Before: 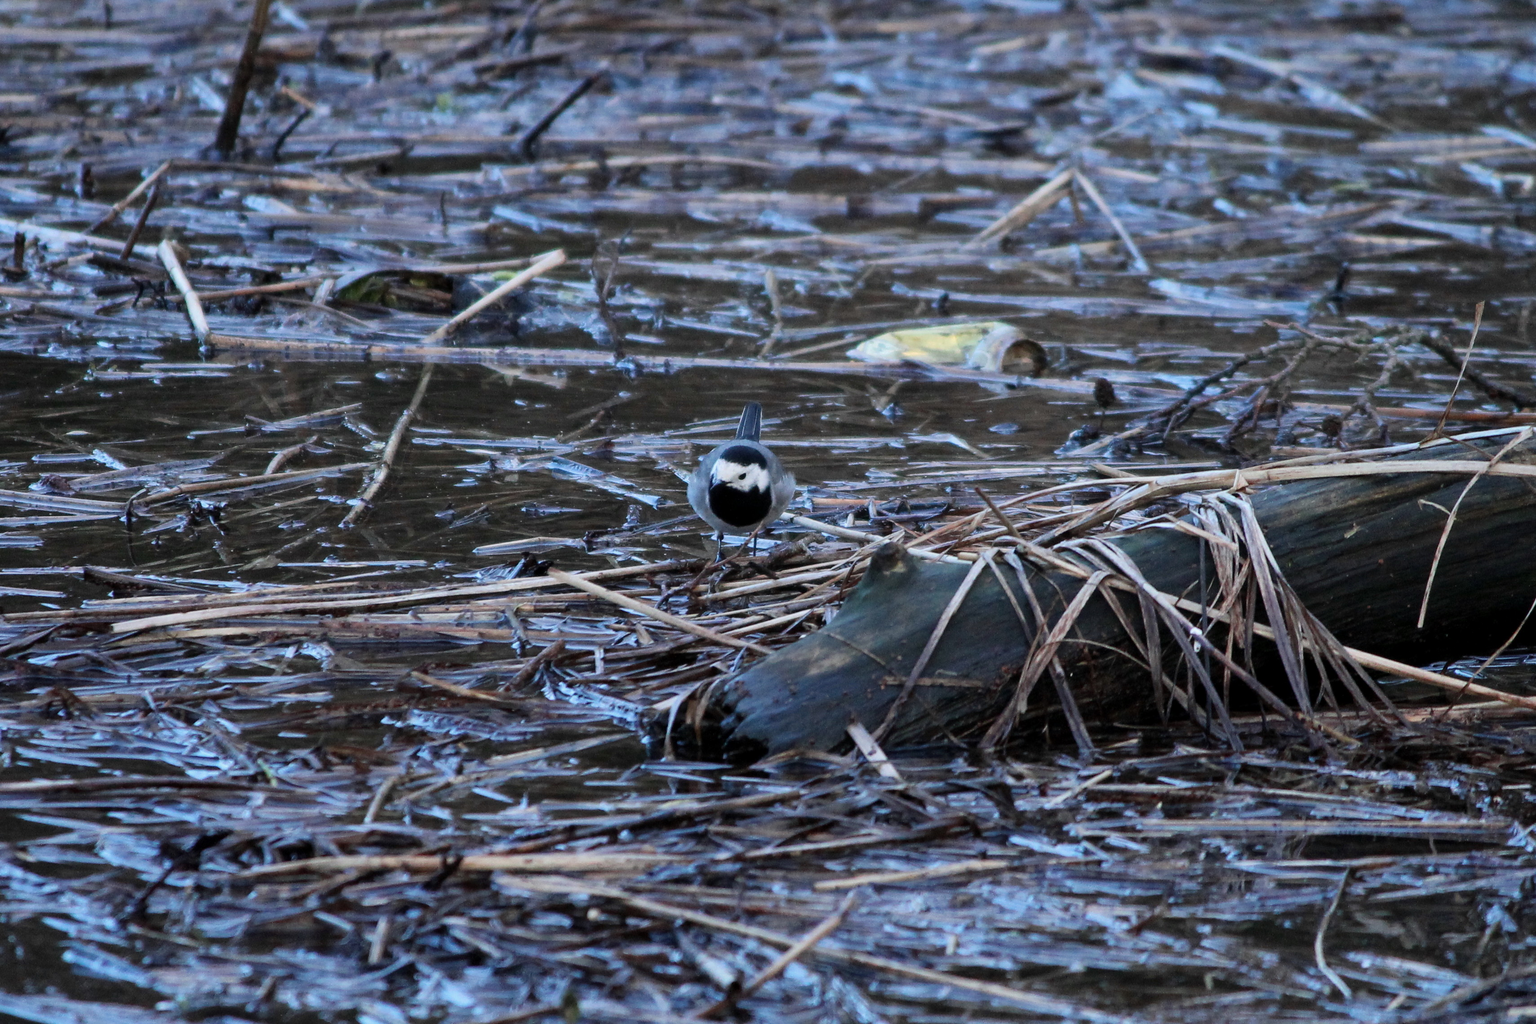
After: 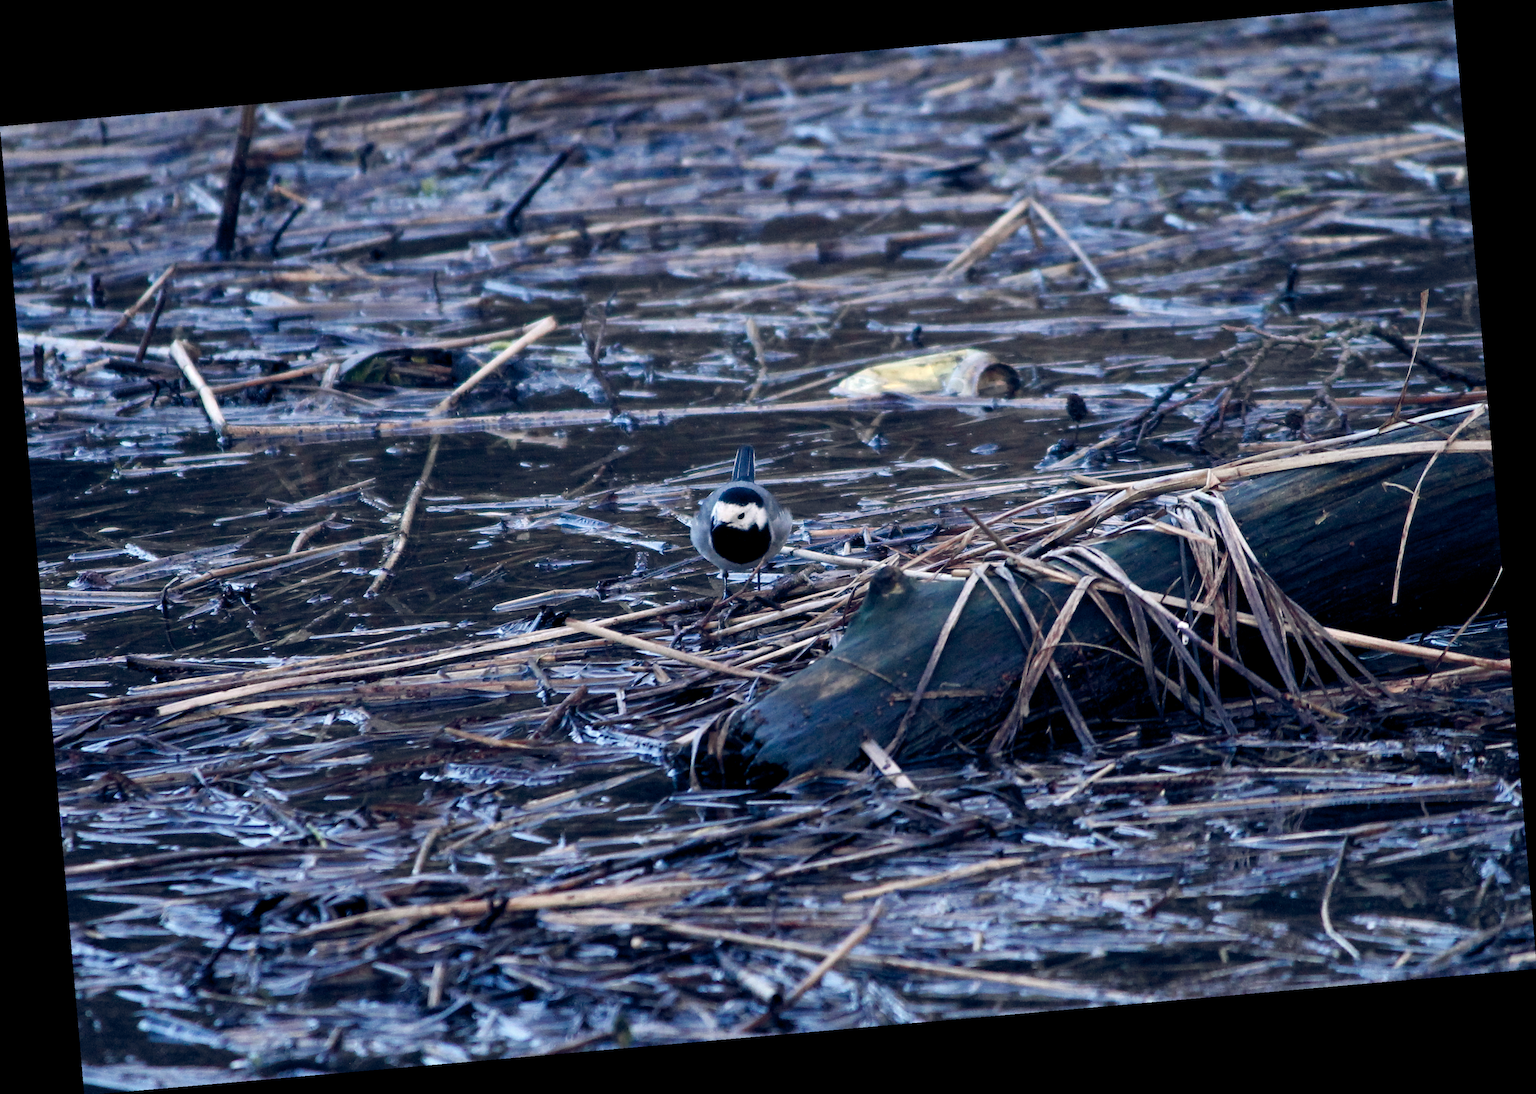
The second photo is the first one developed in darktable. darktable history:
rotate and perspective: rotation -4.98°, automatic cropping off
color balance rgb: highlights gain › chroma 2.94%, highlights gain › hue 60.57°, global offset › chroma 0.25%, global offset › hue 256.52°, perceptual saturation grading › global saturation 20%, perceptual saturation grading › highlights -50%, perceptual saturation grading › shadows 30%, contrast 15%
